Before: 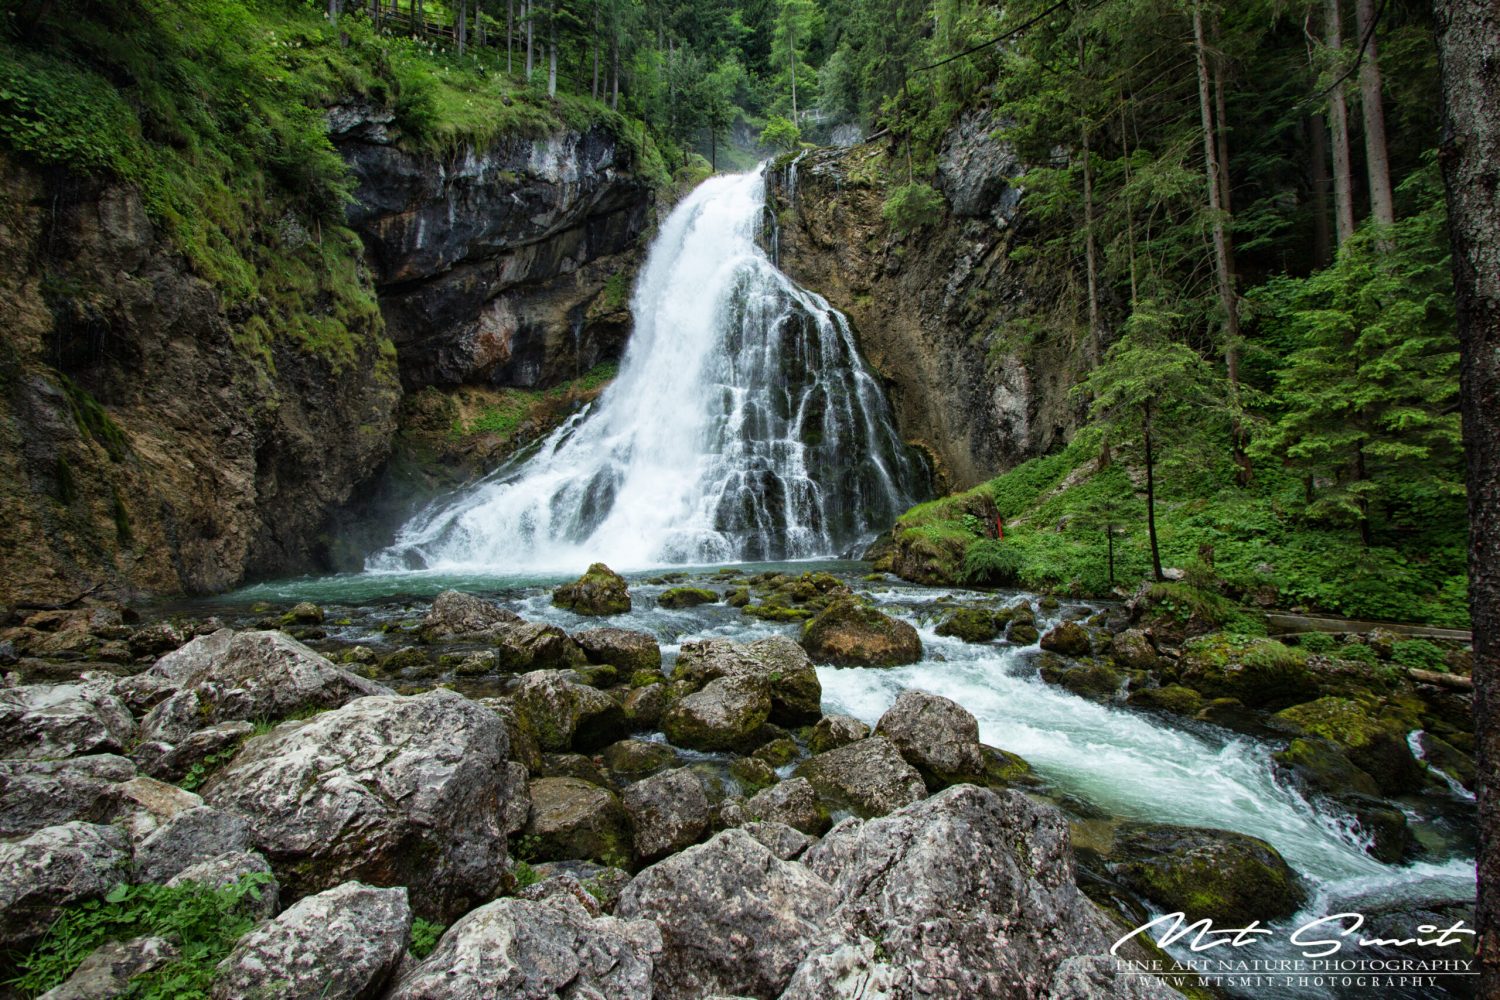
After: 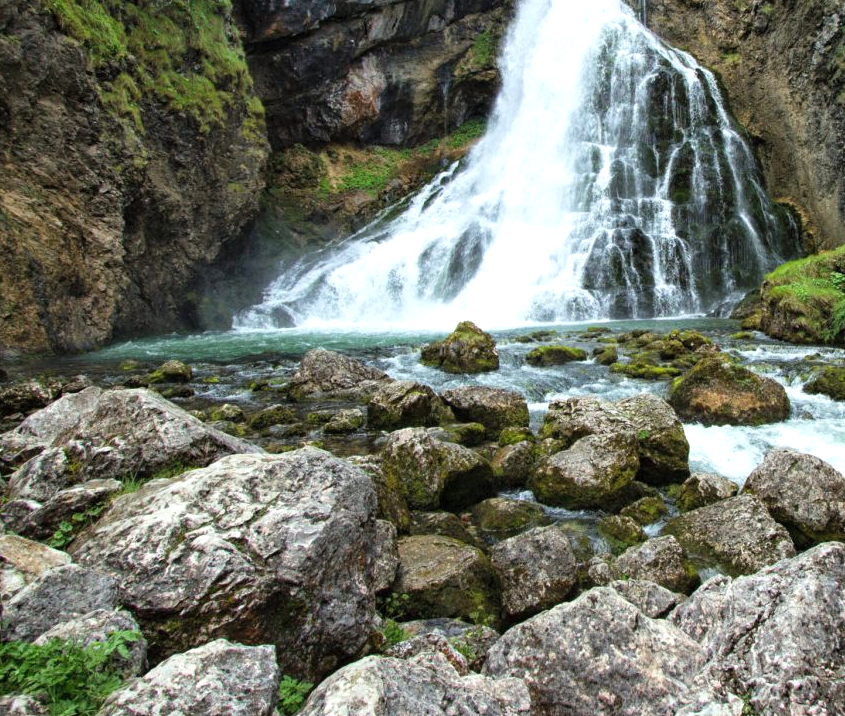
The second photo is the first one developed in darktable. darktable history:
exposure: exposure 0.444 EV, compensate highlight preservation false
contrast brightness saturation: contrast 0.054, brightness 0.058, saturation 0.006
crop: left 8.816%, top 24.244%, right 34.844%, bottom 4.128%
